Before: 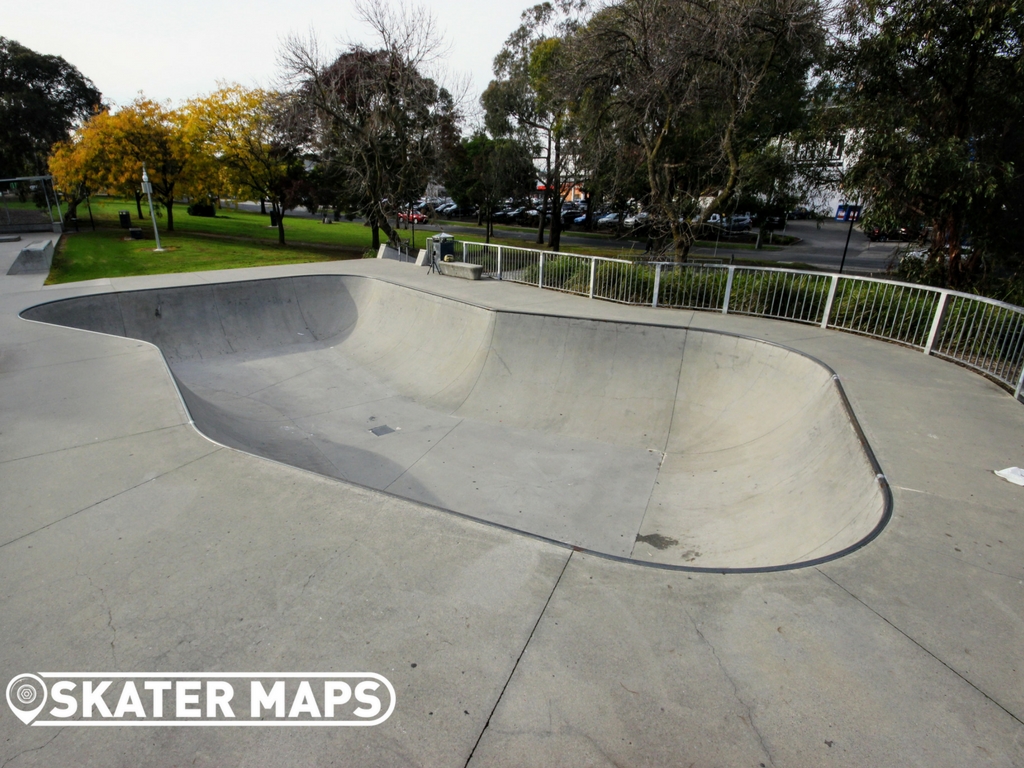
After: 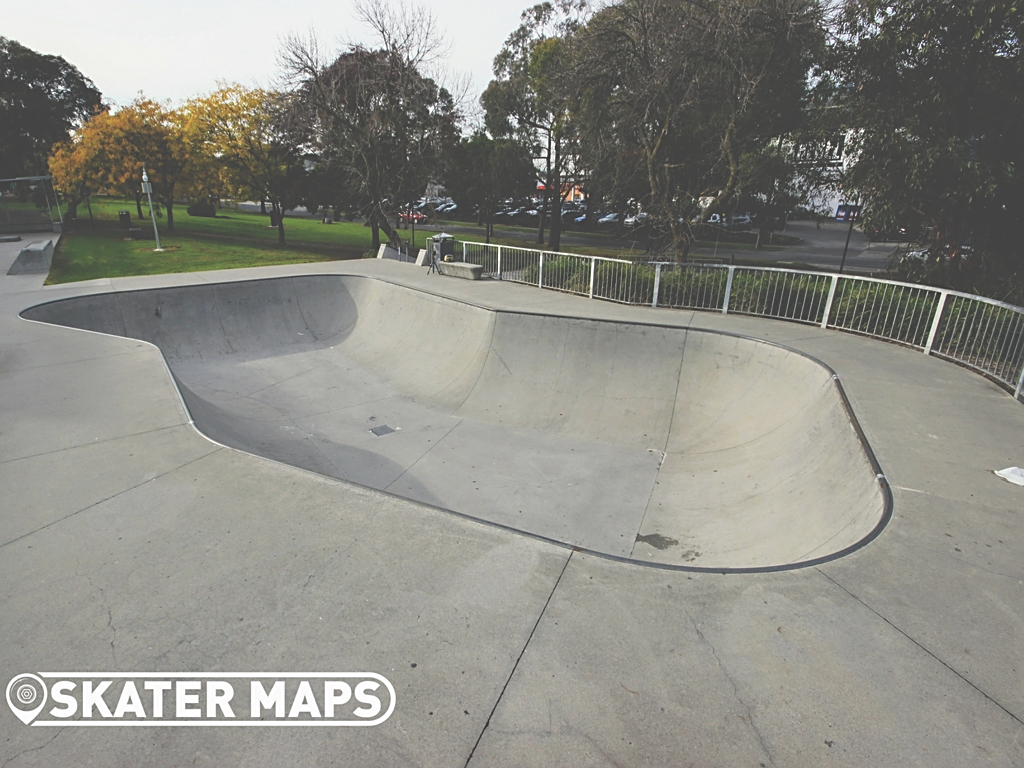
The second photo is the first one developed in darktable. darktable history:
exposure: black level correction -0.061, exposure -0.05 EV, compensate highlight preservation false
sharpen: on, module defaults
